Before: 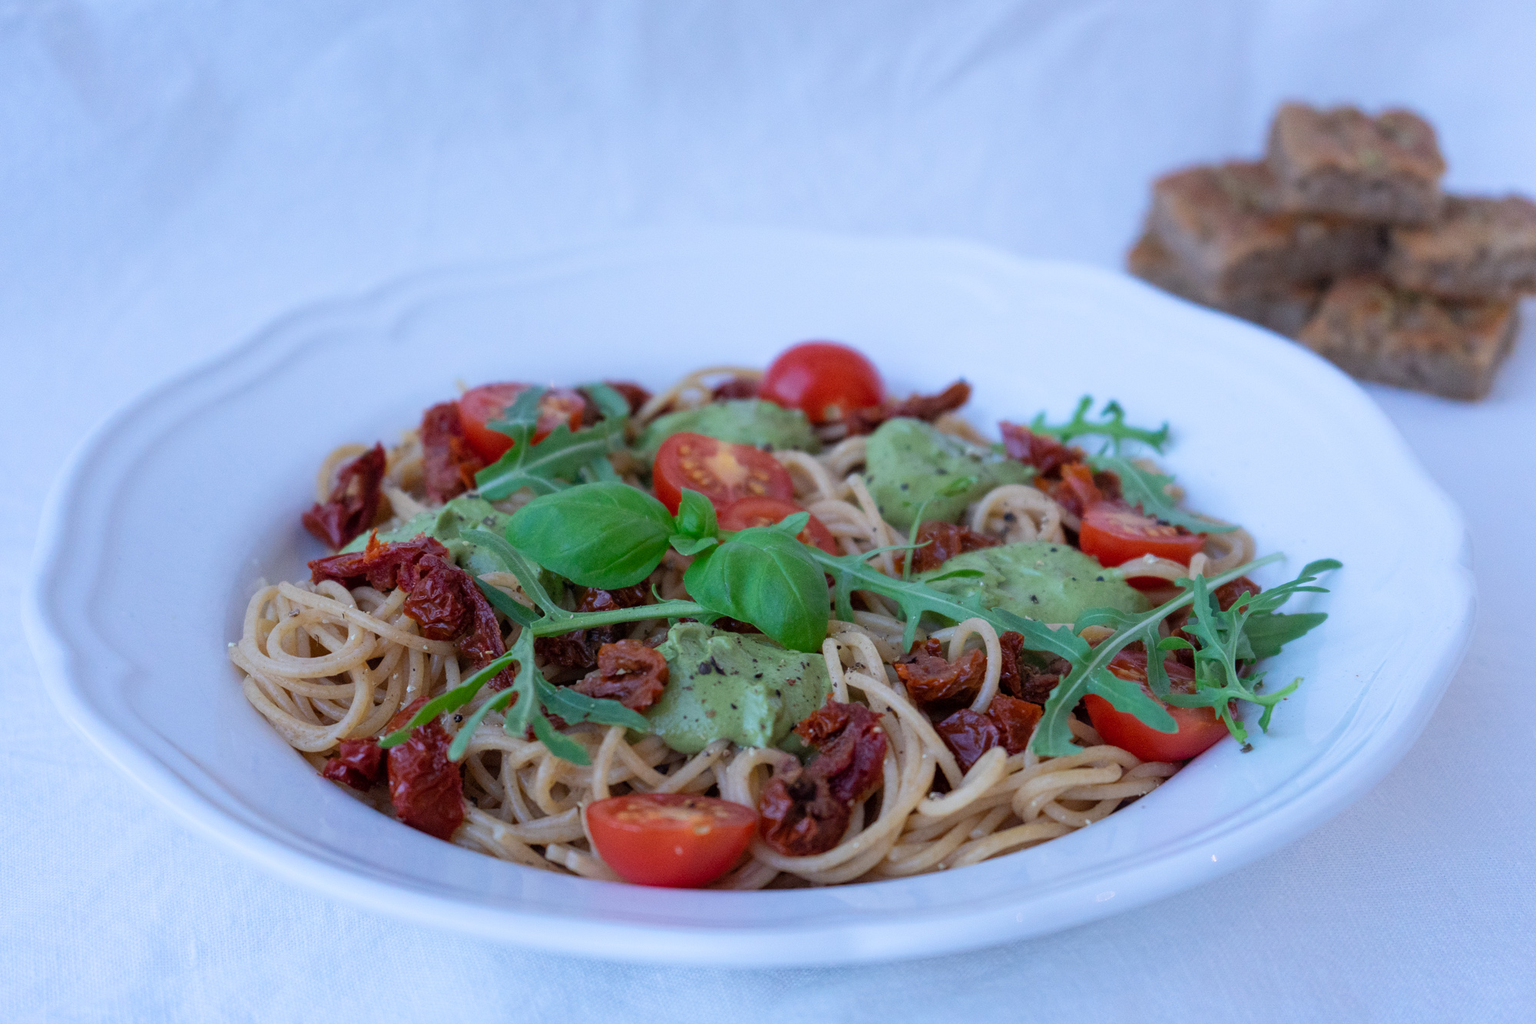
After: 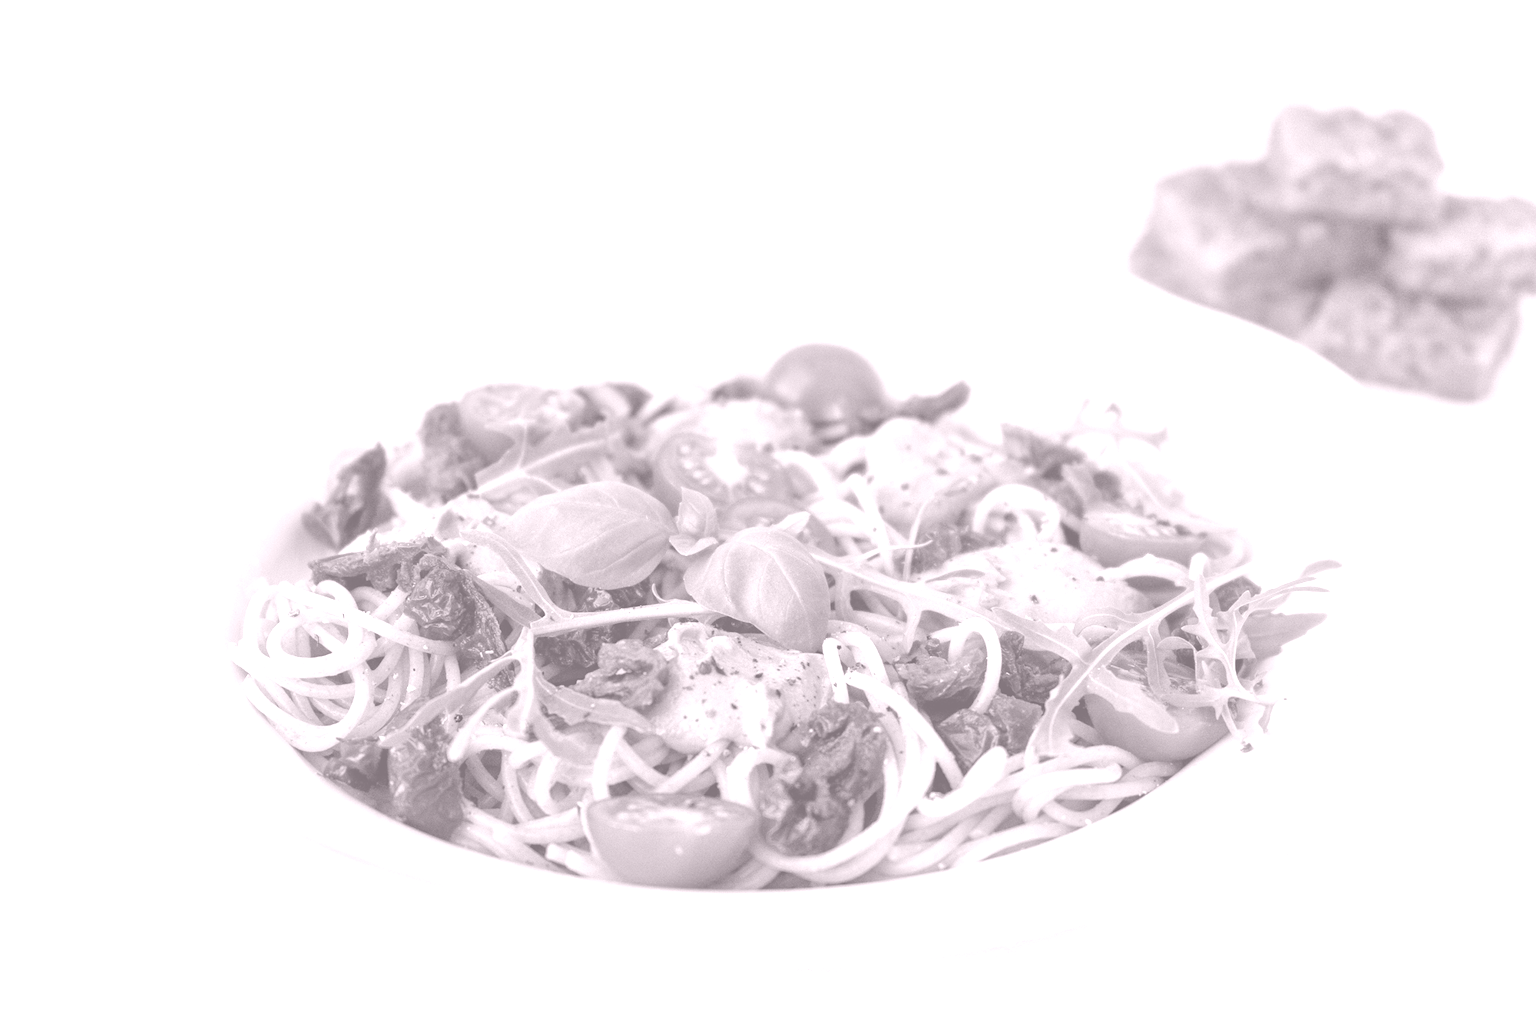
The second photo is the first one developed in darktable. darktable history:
colorize: hue 25.2°, saturation 83%, source mix 82%, lightness 79%, version 1
local contrast: mode bilateral grid, contrast 20, coarseness 50, detail 120%, midtone range 0.2
